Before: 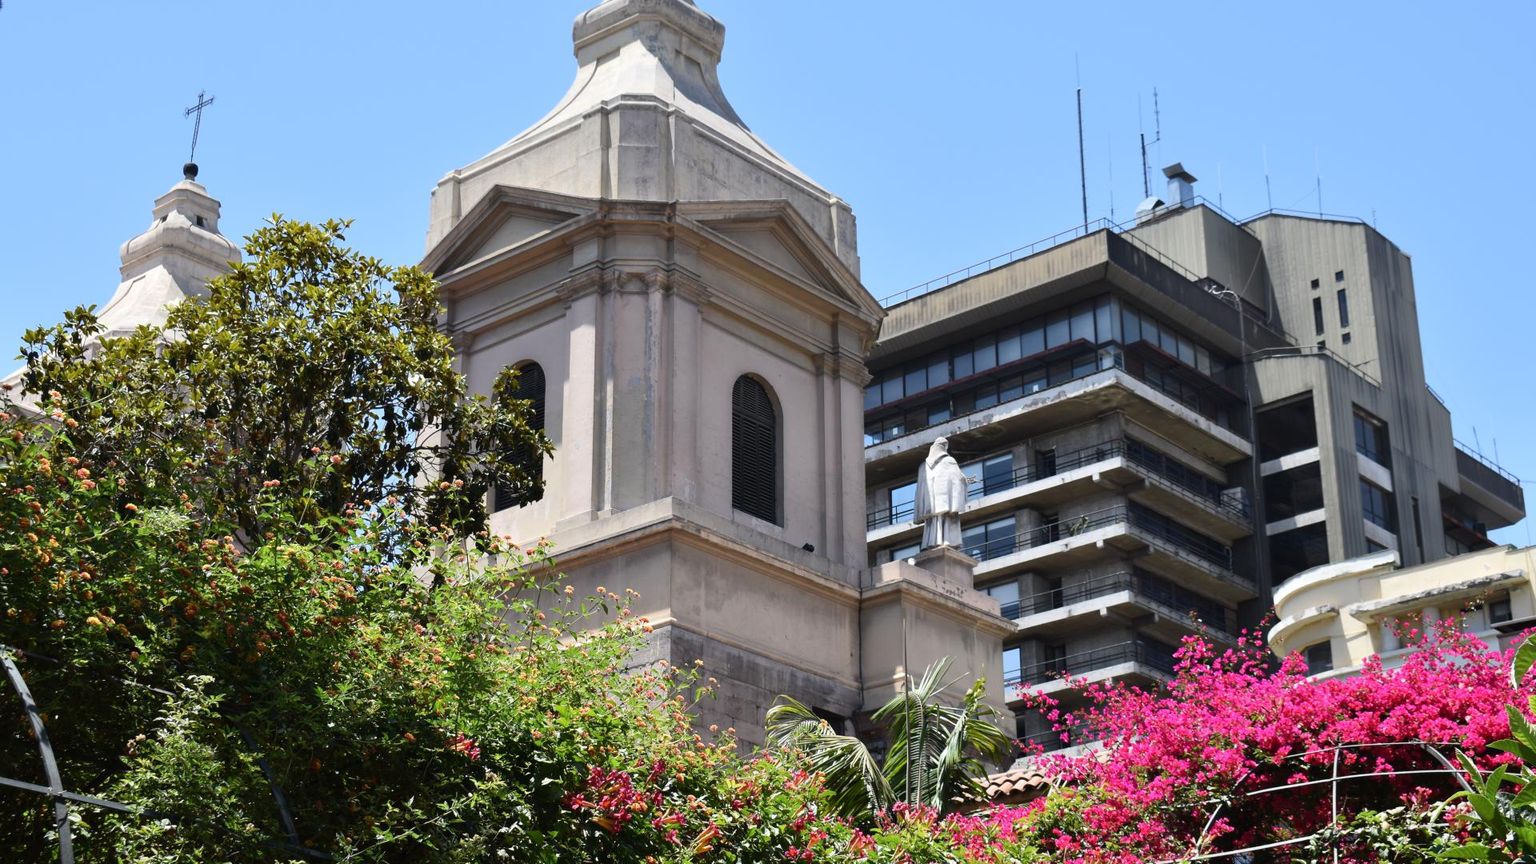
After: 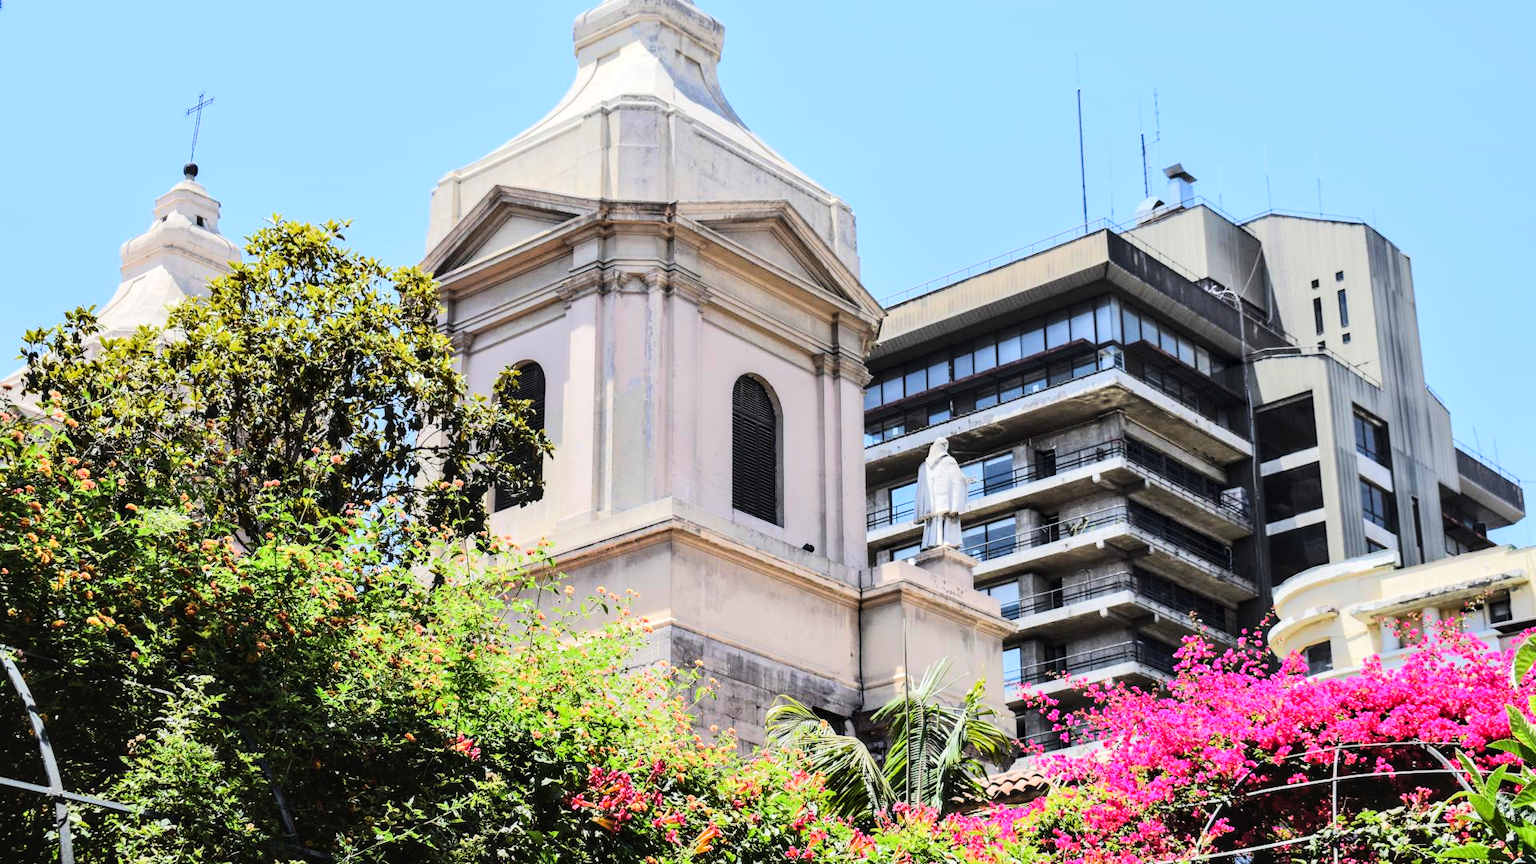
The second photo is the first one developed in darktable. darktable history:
local contrast: on, module defaults
levels: levels [0, 0.51, 1]
tone curve: curves: ch0 [(0, 0.006) (0.037, 0.022) (0.123, 0.105) (0.19, 0.173) (0.277, 0.279) (0.474, 0.517) (0.597, 0.662) (0.687, 0.774) (0.855, 0.891) (1, 0.982)]; ch1 [(0, 0) (0.243, 0.245) (0.422, 0.415) (0.493, 0.498) (0.508, 0.503) (0.531, 0.55) (0.551, 0.582) (0.626, 0.672) (0.694, 0.732) (1, 1)]; ch2 [(0, 0) (0.249, 0.216) (0.356, 0.329) (0.424, 0.442) (0.476, 0.477) (0.498, 0.503) (0.517, 0.524) (0.532, 0.547) (0.562, 0.592) (0.614, 0.657) (0.706, 0.748) (0.808, 0.809) (0.991, 0.968)], color space Lab, linked channels, preserve colors none
tone equalizer: -7 EV 0.145 EV, -6 EV 0.563 EV, -5 EV 1.17 EV, -4 EV 1.36 EV, -3 EV 1.12 EV, -2 EV 0.6 EV, -1 EV 0.151 EV, edges refinement/feathering 500, mask exposure compensation -1.57 EV, preserve details no
